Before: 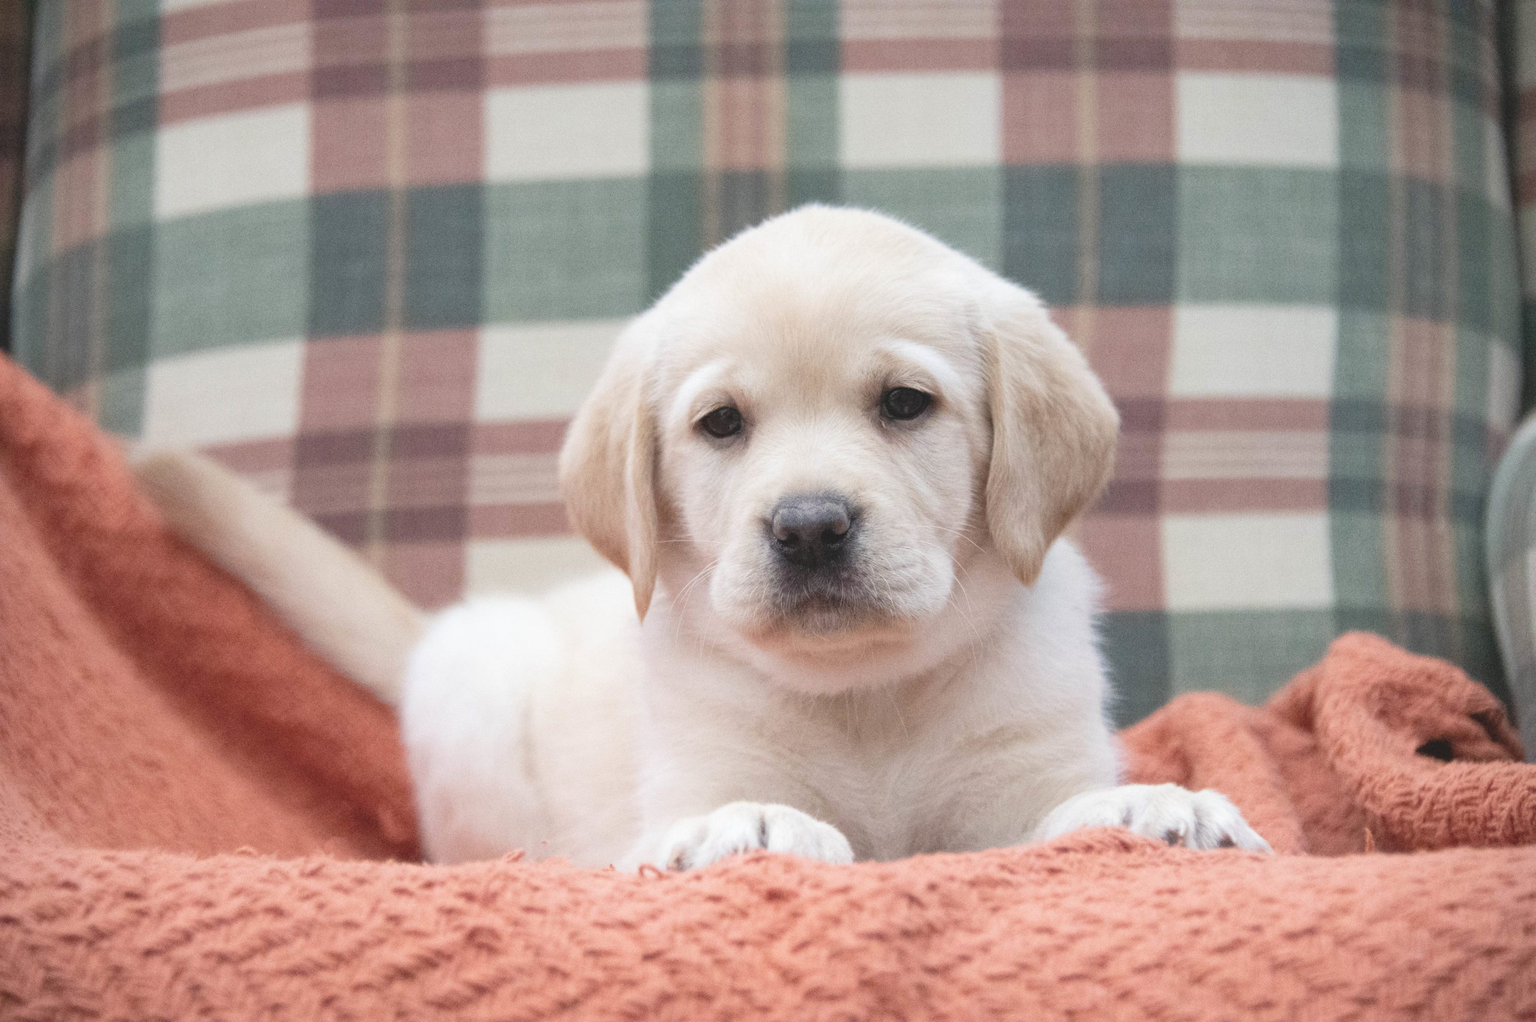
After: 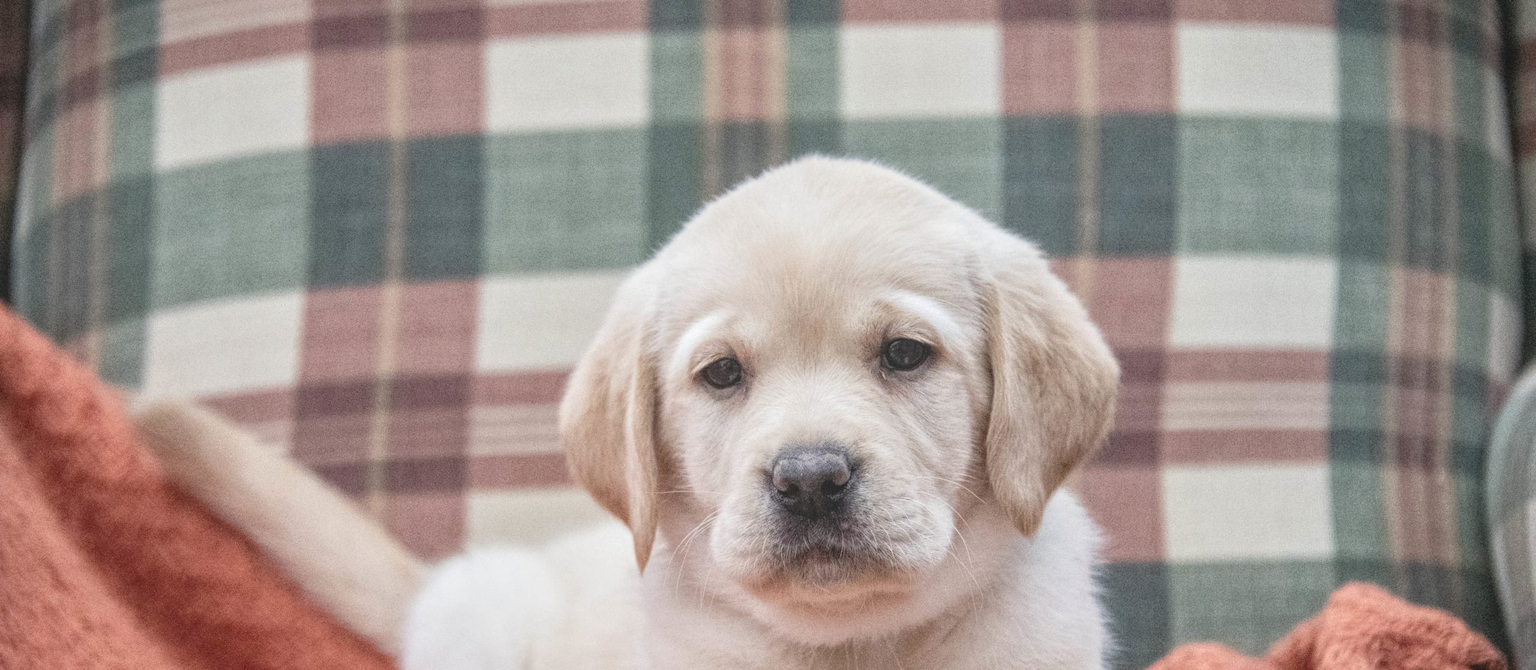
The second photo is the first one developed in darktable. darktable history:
crop and rotate: top 4.848%, bottom 29.503%
local contrast: highlights 74%, shadows 55%, detail 176%, midtone range 0.207
tone equalizer: -8 EV -0.002 EV, -7 EV 0.005 EV, -6 EV -0.009 EV, -5 EV 0.011 EV, -4 EV -0.012 EV, -3 EV 0.007 EV, -2 EV -0.062 EV, -1 EV -0.293 EV, +0 EV -0.582 EV, smoothing diameter 2%, edges refinement/feathering 20, mask exposure compensation -1.57 EV, filter diffusion 5
